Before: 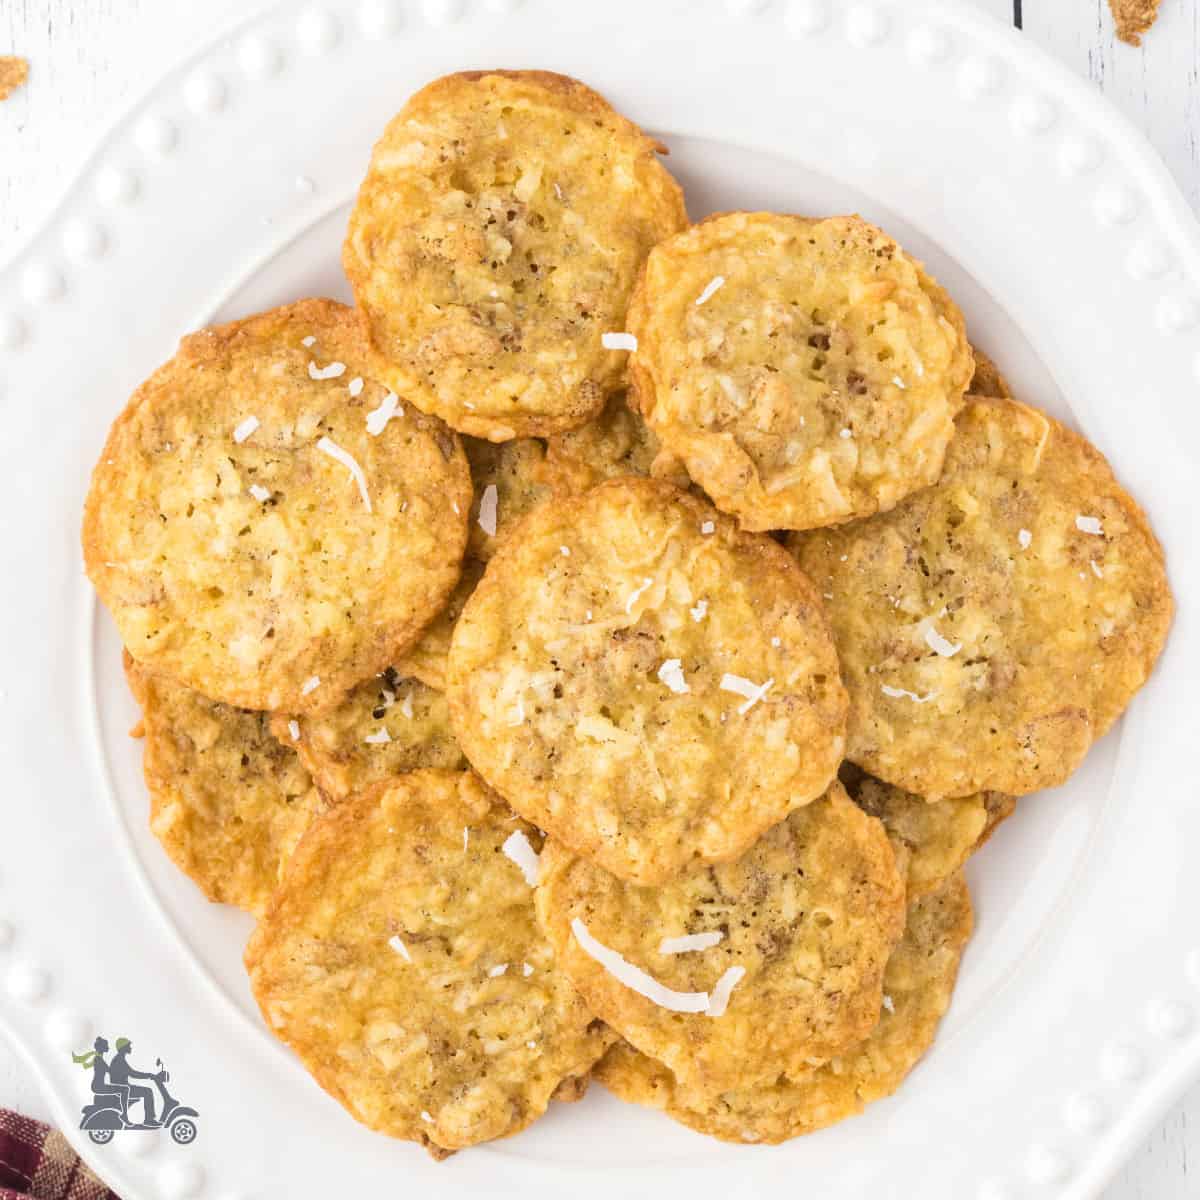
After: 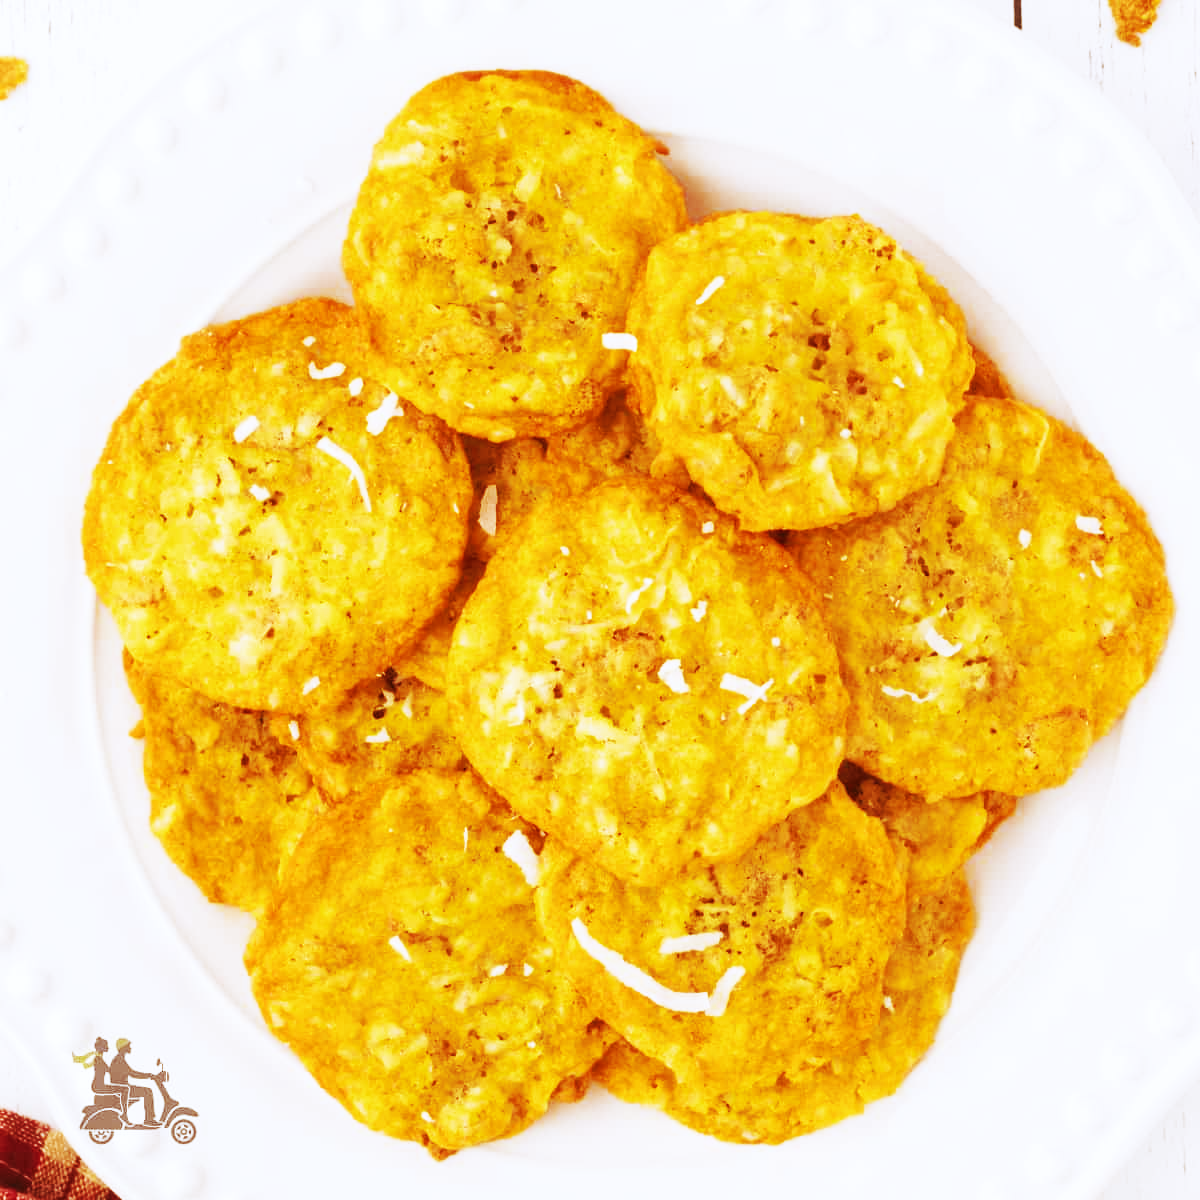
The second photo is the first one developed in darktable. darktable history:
tone curve: curves: ch0 [(0, 0) (0.003, 0.017) (0.011, 0.018) (0.025, 0.03) (0.044, 0.051) (0.069, 0.075) (0.1, 0.104) (0.136, 0.138) (0.177, 0.183) (0.224, 0.237) (0.277, 0.294) (0.335, 0.361) (0.399, 0.446) (0.468, 0.552) (0.543, 0.66) (0.623, 0.753) (0.709, 0.843) (0.801, 0.912) (0.898, 0.962) (1, 1)], preserve colors none
color look up table: target L [87.85, 81.8, 84.44, 88.54, 72.05, 73, 71.82, 68.52, 59.67, 44.3, 29.68, 200.09, 82.22, 65.59, 68.41, 53.22, 60.59, 60.13, 45.23, 42.54, 36.55, 36.26, 30.22, 33.97, 20.31, 0.86, 91.64, 86.23, 65.74, 72.73, 55.53, 52.06, 49.24, 58.08, 50.84, 62.71, 57.56, 43.89, 39.54, 40.29, 31.61, 21.28, 12.18, 90.68, 80.23, 79.33, 75.75, 65.39, 34.02], target a [-42.67, -48.13, -48.91, -21.69, -46.85, -18.23, -50.09, -38.32, -12.23, -15, -9.165, 0, -9.75, 17.33, 0.93, 43.48, 18.51, 11.33, 60.14, 55.4, 44.68, 35.07, 30.47, 49.3, 39.85, 2.72, 1.612, 17.12, 36.03, 20.35, 59.92, 72.77, 67.43, 6.679, 38.14, 2.919, 10.15, 63.63, 53.98, 57.09, 3.809, 39.12, 26.47, -13.58, -50.03, -14.32, -13.39, -19.94, -5.761], target b [85.11, 75.43, 32.41, 11.13, 3.901, 59.47, 29.93, 59.12, 31.25, 16.03, 32.37, 0, 69.47, 61.27, 62.45, 54.56, 34.65, 54.94, 50.13, 43.5, 40.17, 45.9, 26.91, 46.79, 31.99, 1.082, -7.742, -19.73, -15.18, -36.62, -47.04, -57.39, -26.62, 7.264, -18.18, -49.6, -20.48, -72.54, 4.468, -47.09, -22.78, 23.87, -13.15, -13.63, -29.99, -6.651, -27.86, -44.51, -4.973], num patches 49
